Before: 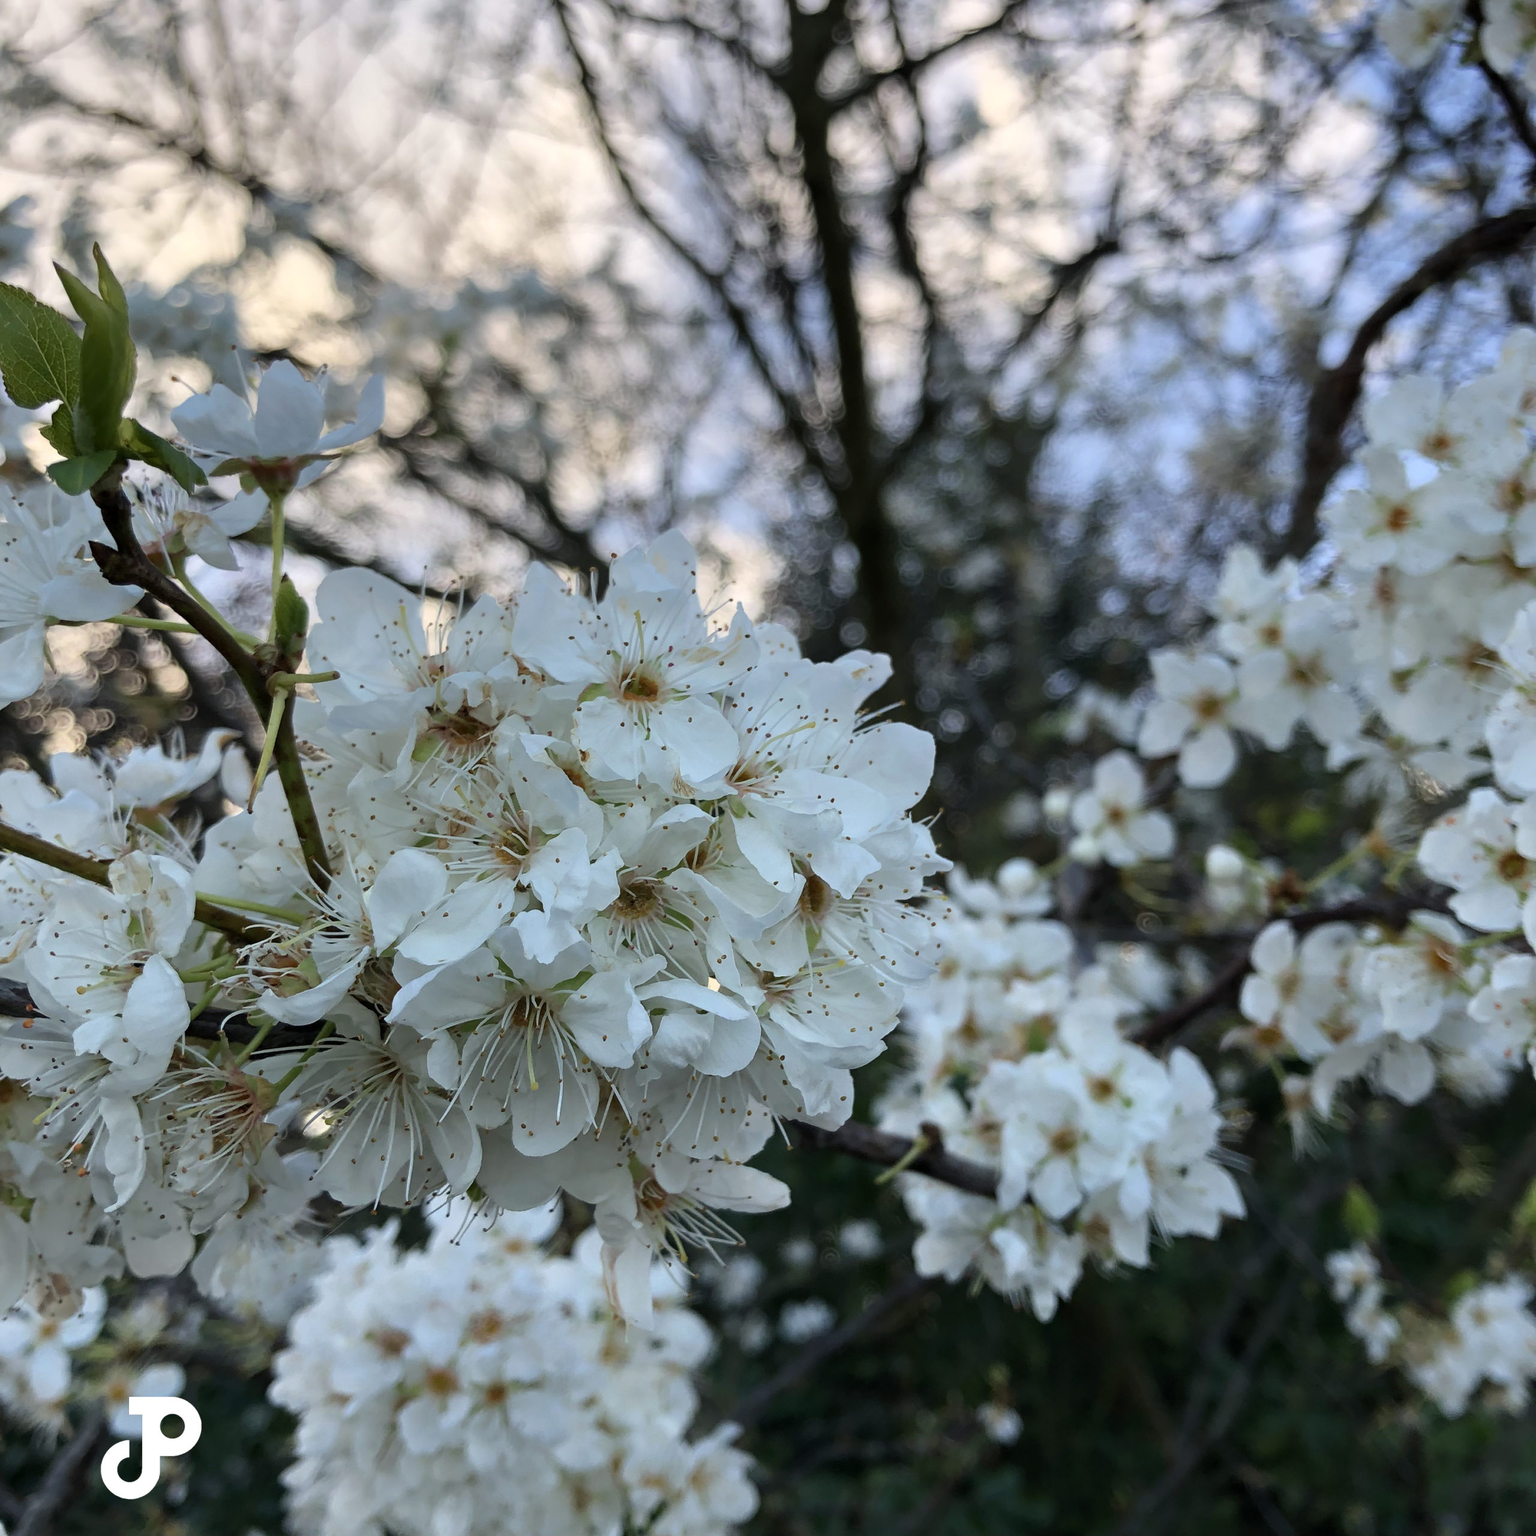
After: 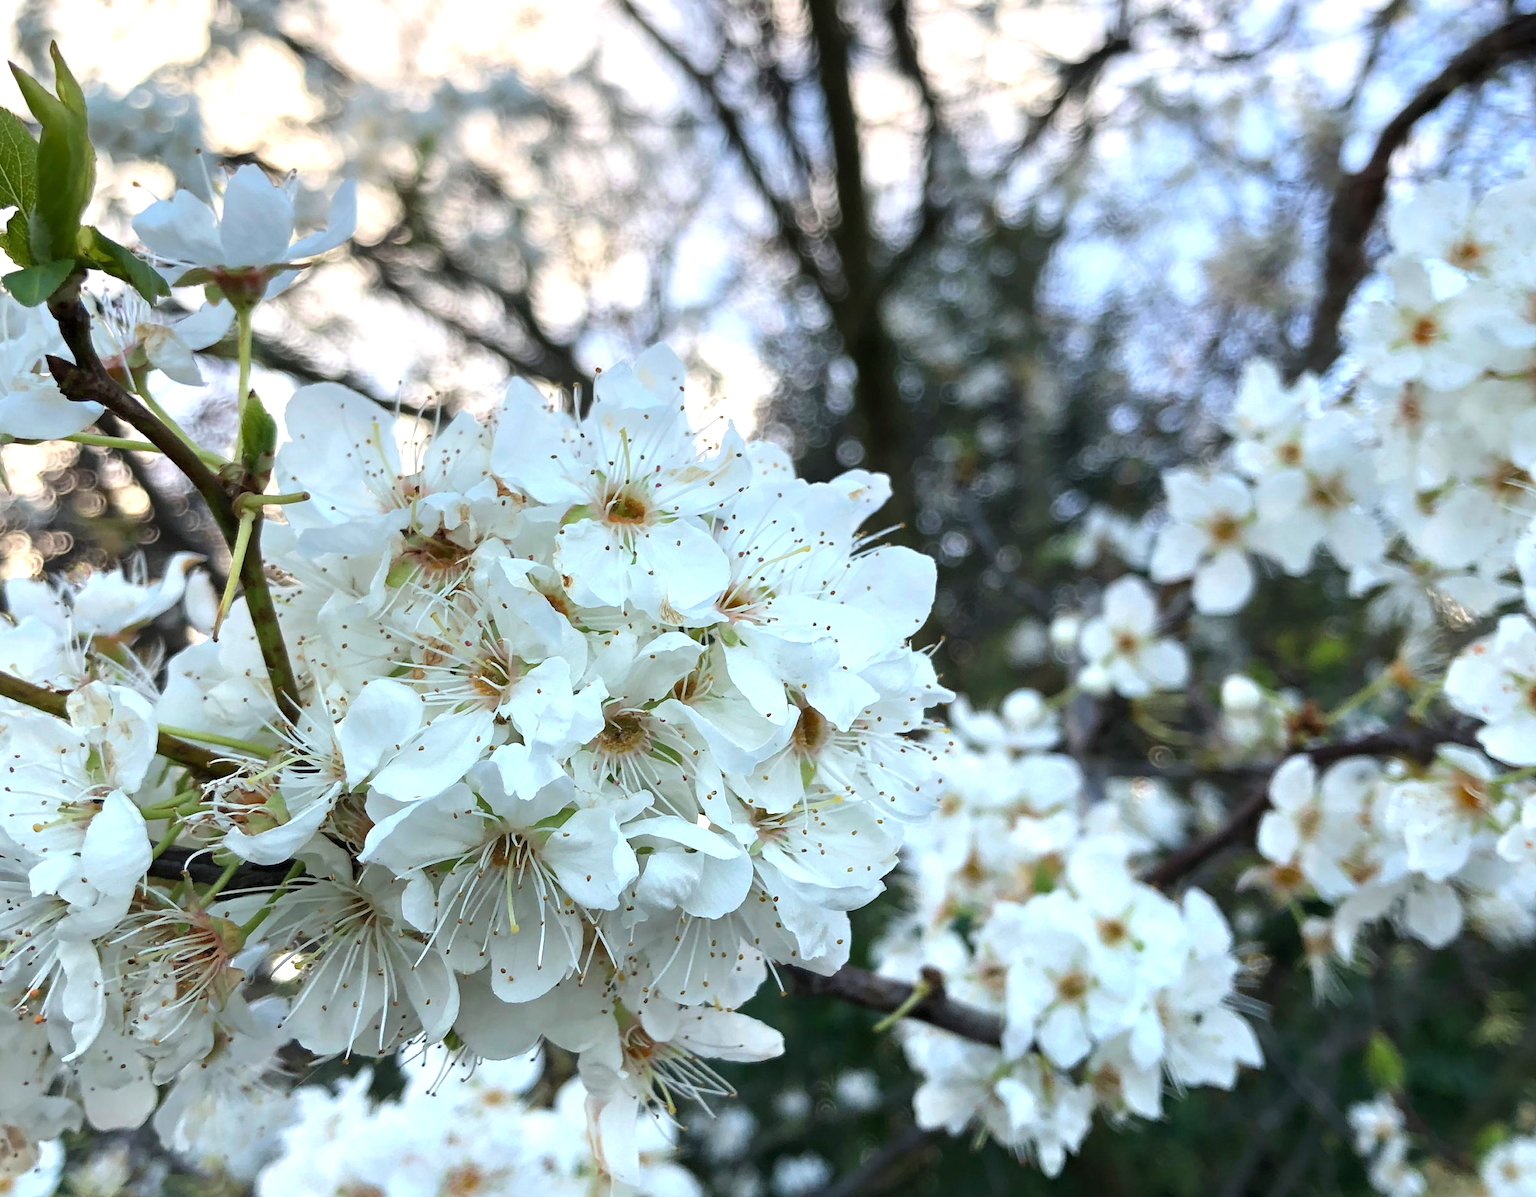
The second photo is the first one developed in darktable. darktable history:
crop and rotate: left 2.991%, top 13.302%, right 1.981%, bottom 12.636%
exposure: black level correction 0, exposure 0.9 EV, compensate highlight preservation false
